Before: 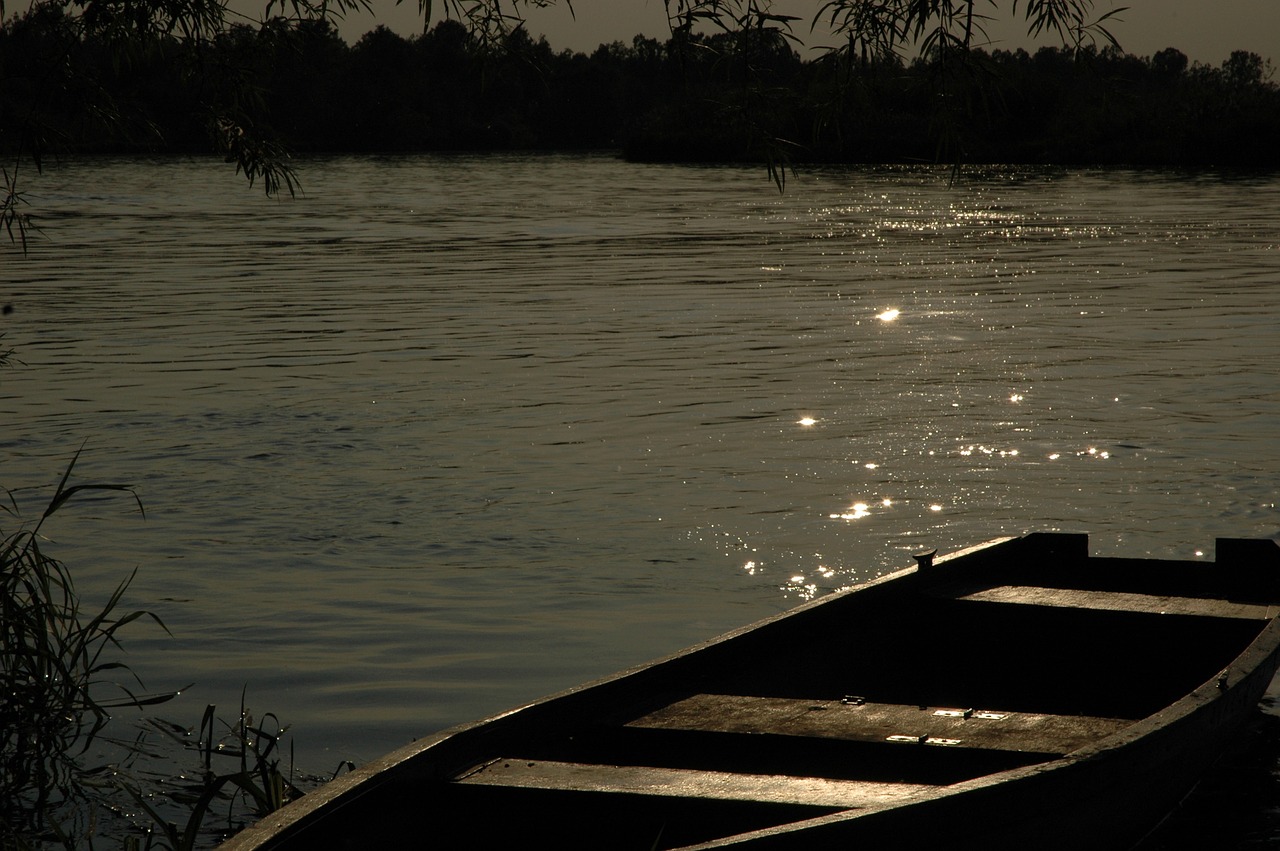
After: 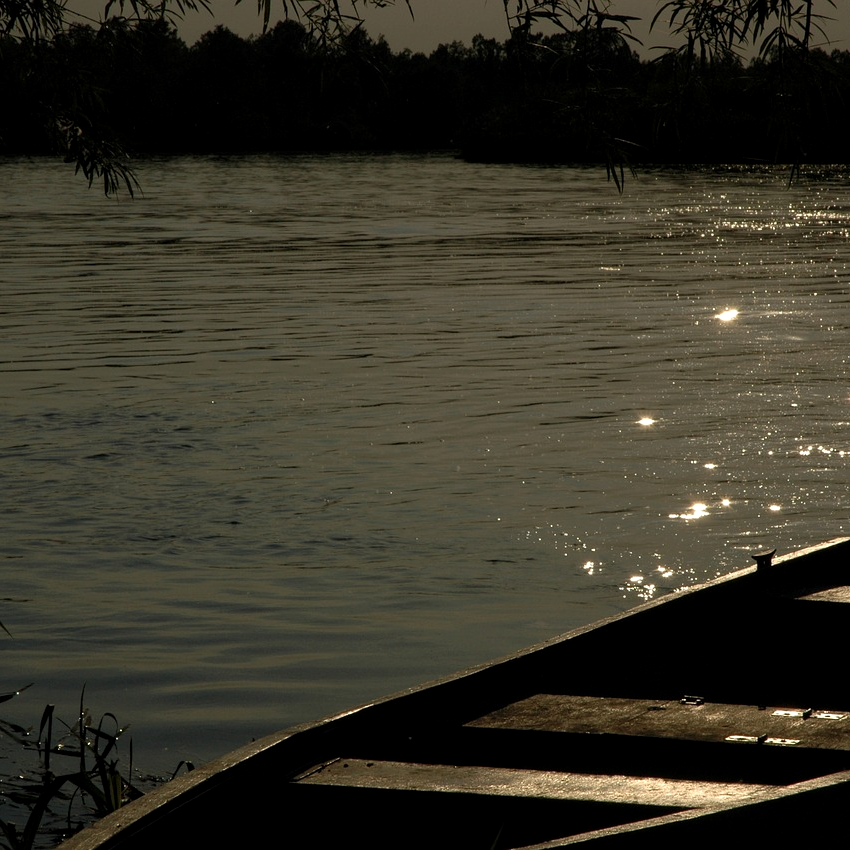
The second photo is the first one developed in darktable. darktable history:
shadows and highlights: shadows -20.89, highlights 98.32, soften with gaussian
local contrast: highlights 106%, shadows 103%, detail 120%, midtone range 0.2
crop and rotate: left 12.634%, right 20.927%
